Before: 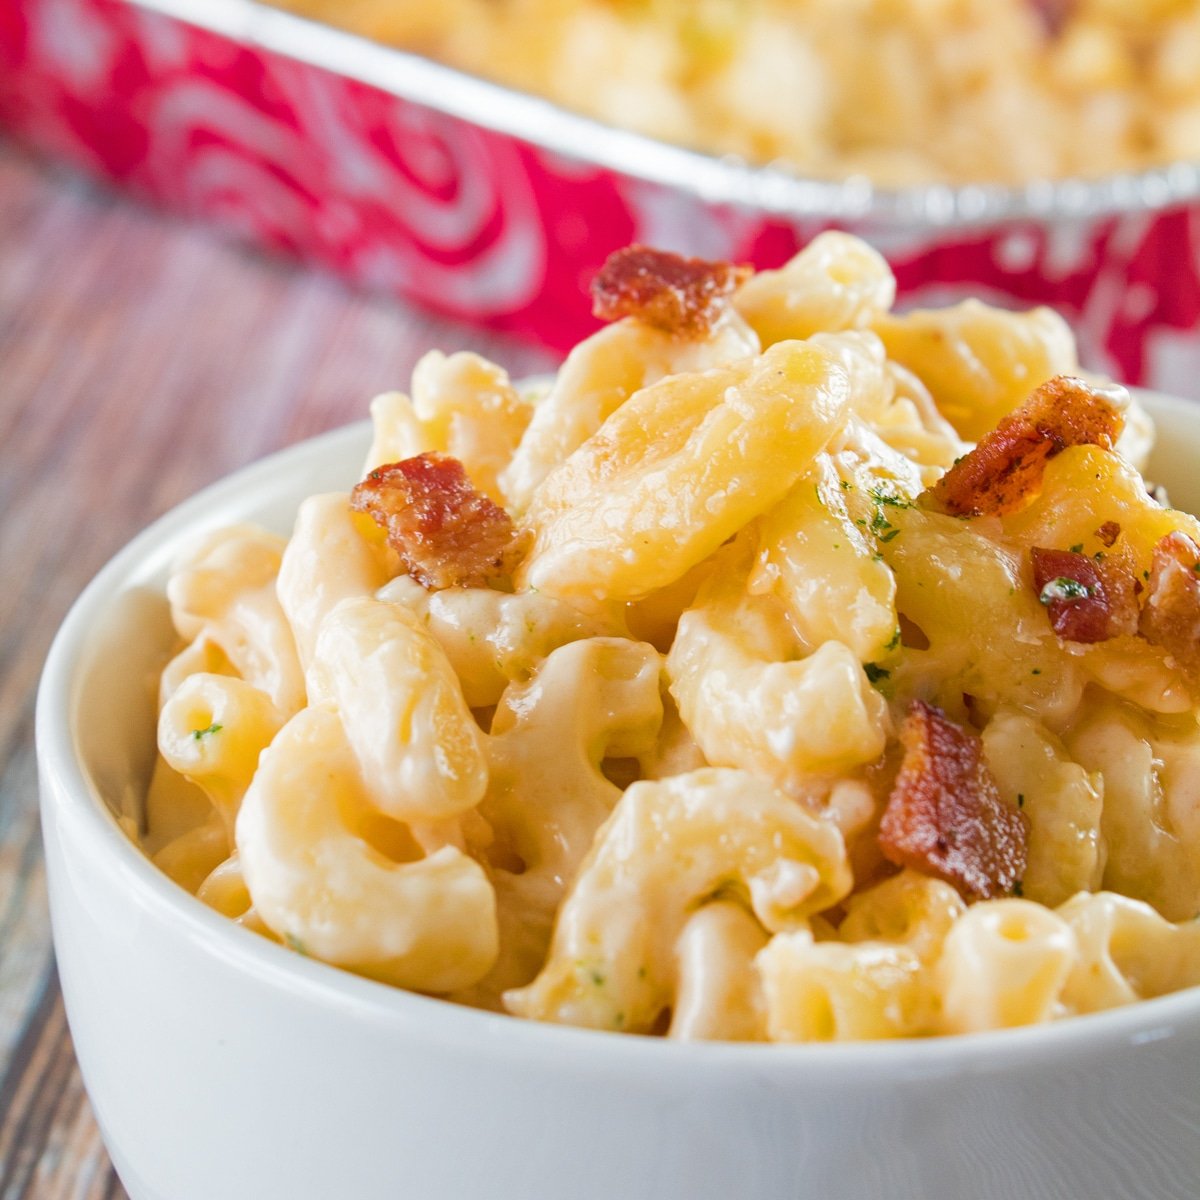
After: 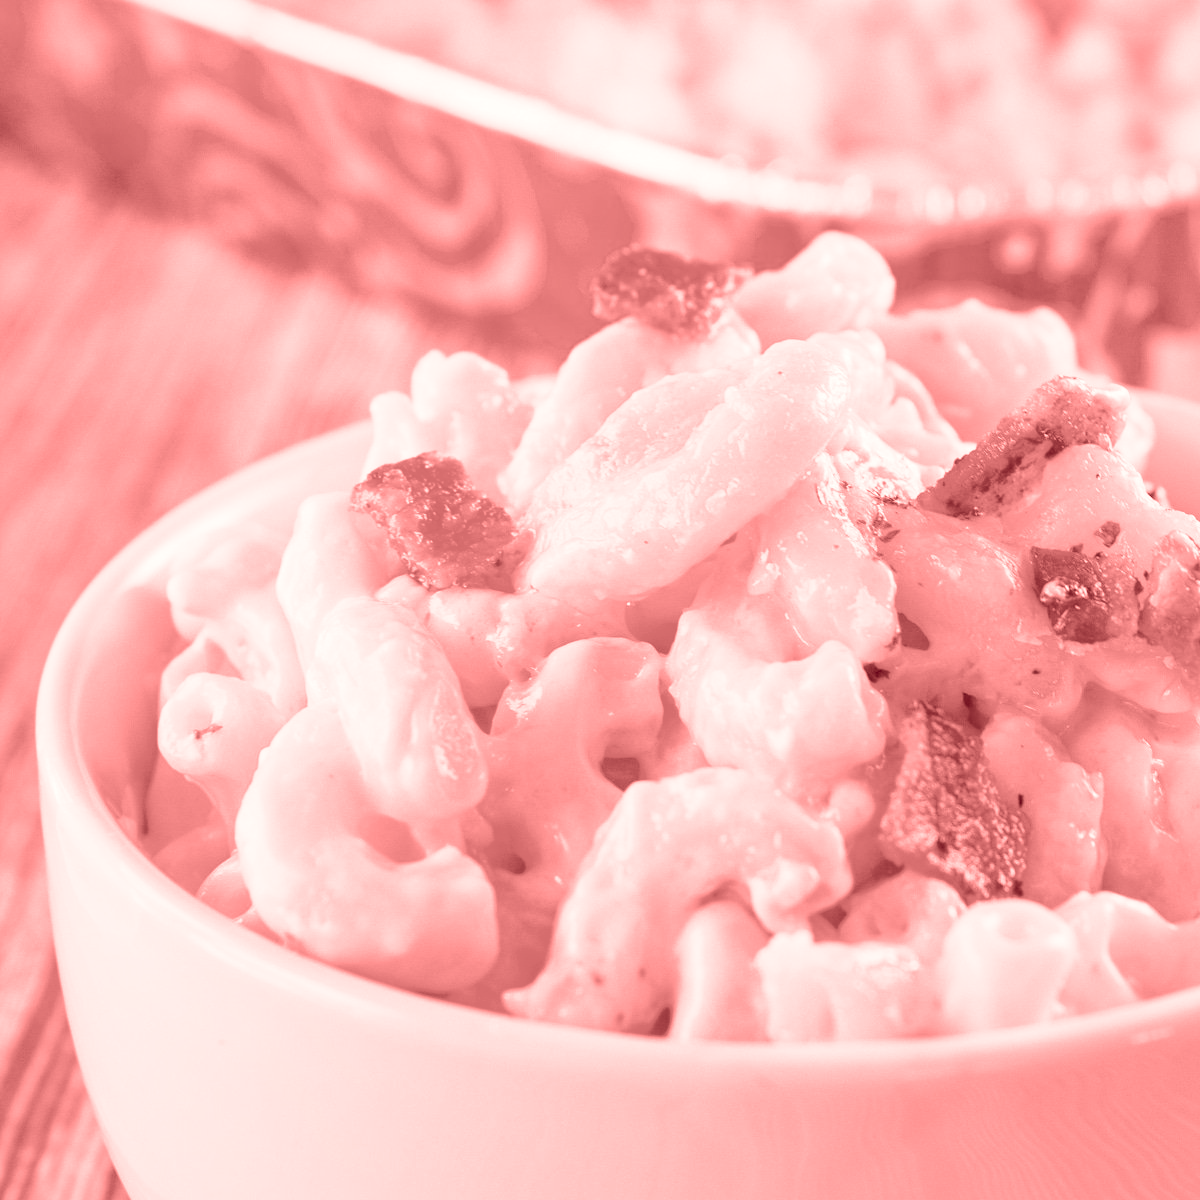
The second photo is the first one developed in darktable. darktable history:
colorize: saturation 60%, source mix 100%
tone curve: curves: ch0 [(0, 0) (0.062, 0.023) (0.168, 0.142) (0.359, 0.419) (0.469, 0.544) (0.634, 0.722) (0.839, 0.909) (0.998, 0.978)]; ch1 [(0, 0) (0.437, 0.408) (0.472, 0.47) (0.502, 0.504) (0.527, 0.546) (0.568, 0.619) (0.608, 0.665) (0.669, 0.748) (0.859, 0.899) (1, 1)]; ch2 [(0, 0) (0.33, 0.301) (0.421, 0.443) (0.473, 0.498) (0.509, 0.5) (0.535, 0.564) (0.575, 0.625) (0.608, 0.667) (1, 1)], color space Lab, independent channels, preserve colors none
shadows and highlights: on, module defaults
base curve: curves: ch0 [(0, 0) (0.472, 0.455) (1, 1)], preserve colors none
